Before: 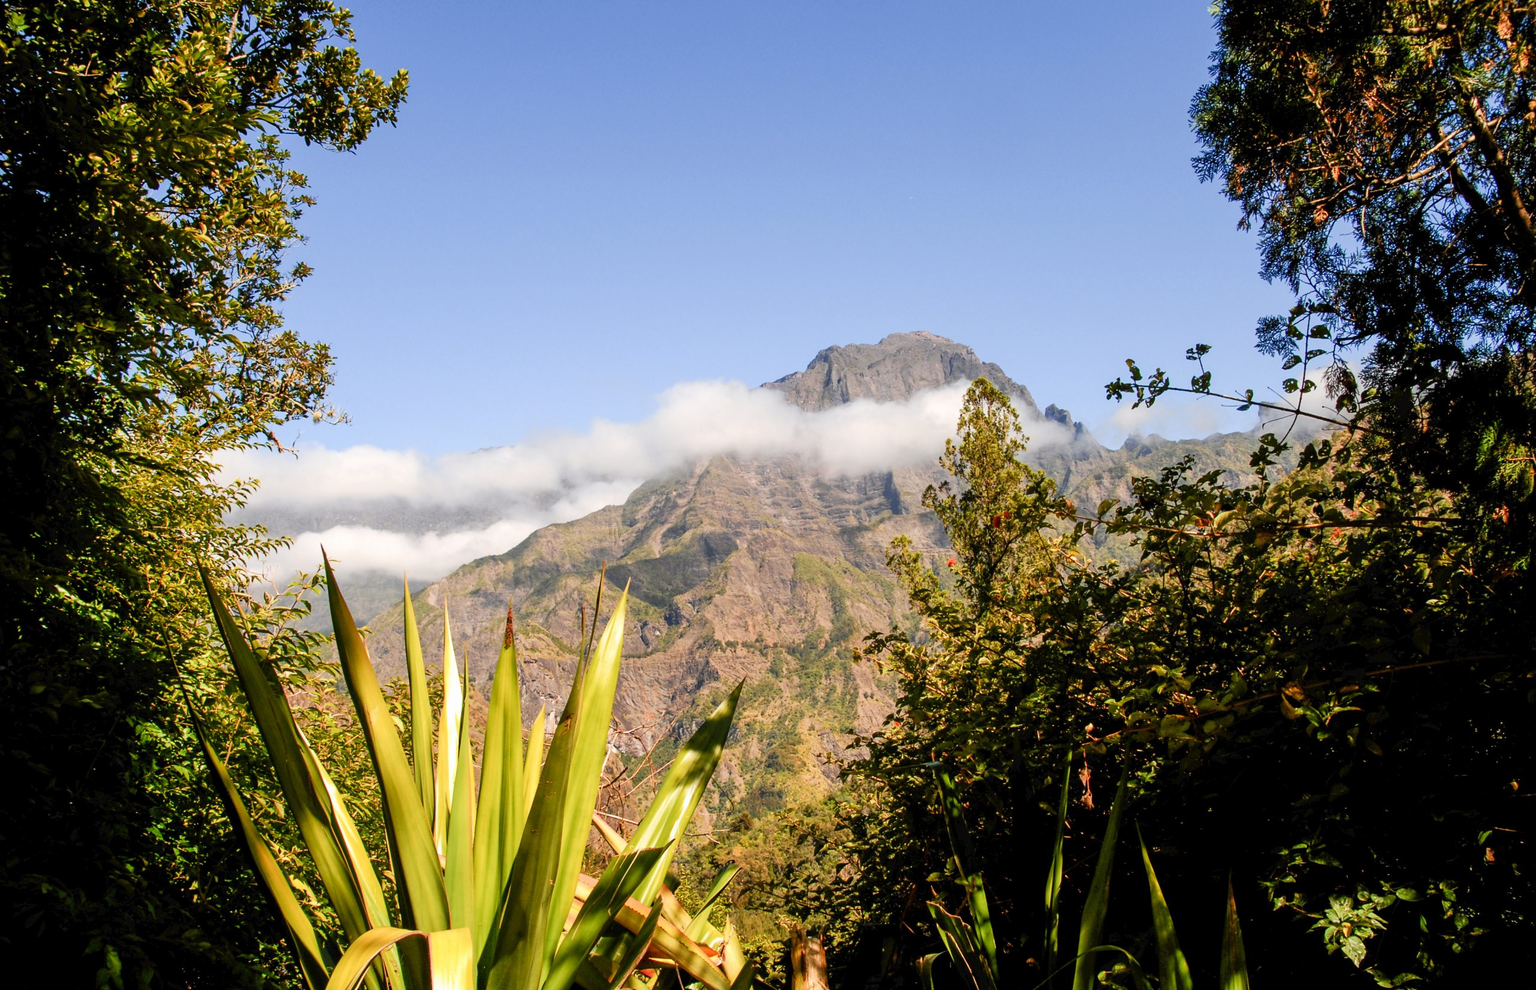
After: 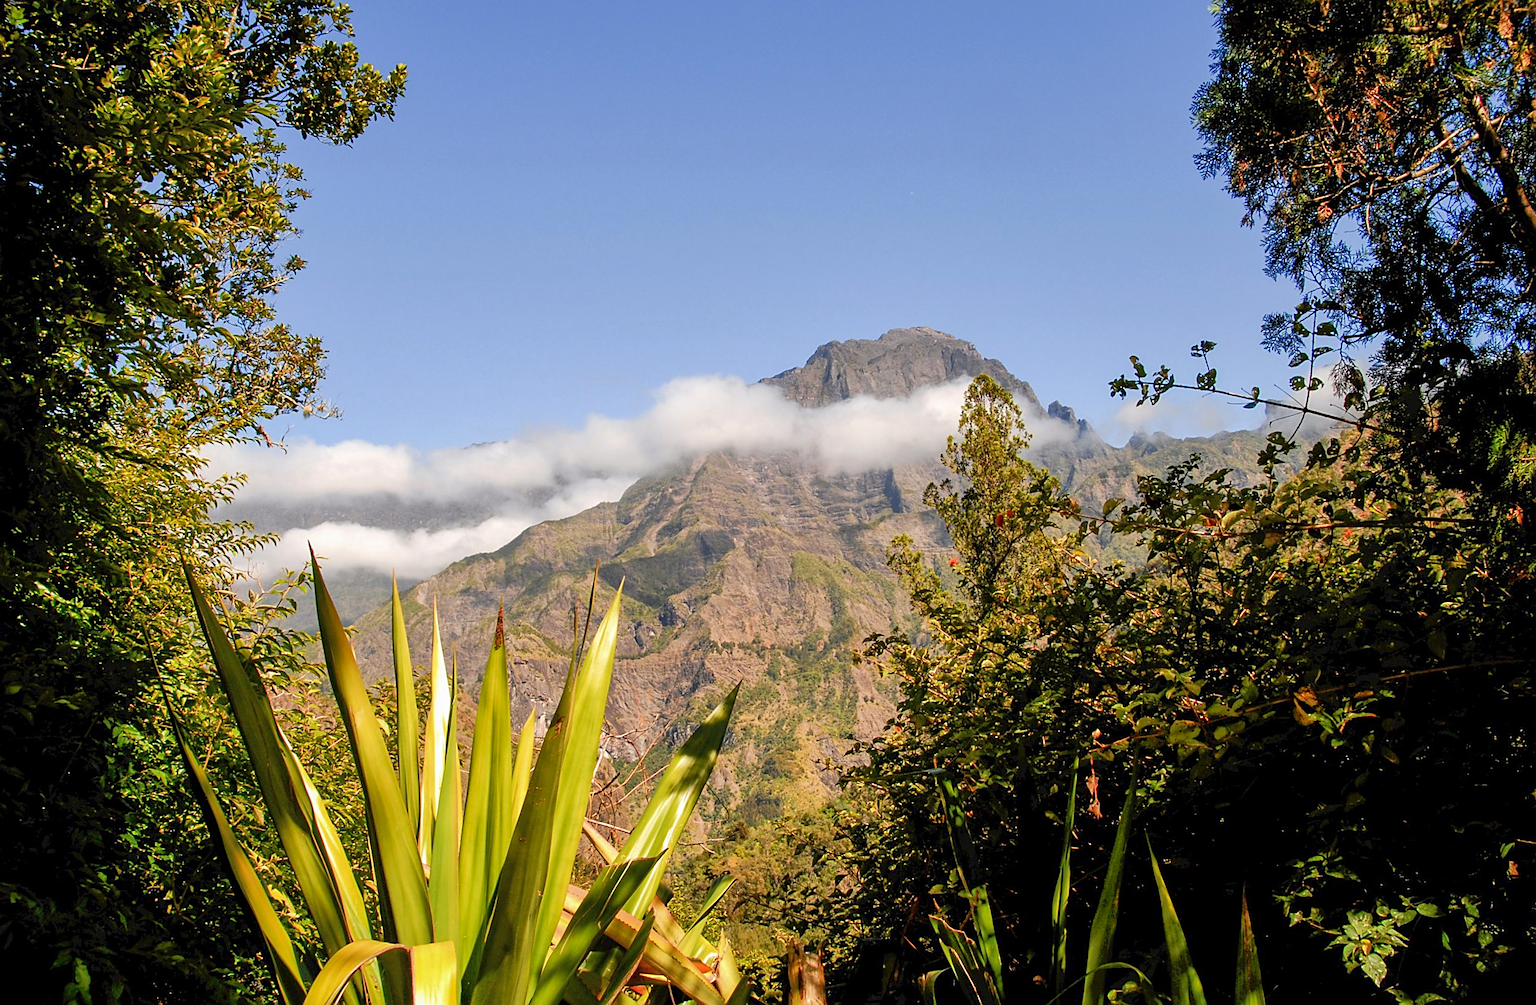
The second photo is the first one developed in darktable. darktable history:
sharpen: on, module defaults
rotate and perspective: rotation 0.226°, lens shift (vertical) -0.042, crop left 0.023, crop right 0.982, crop top 0.006, crop bottom 0.994
shadows and highlights: on, module defaults
